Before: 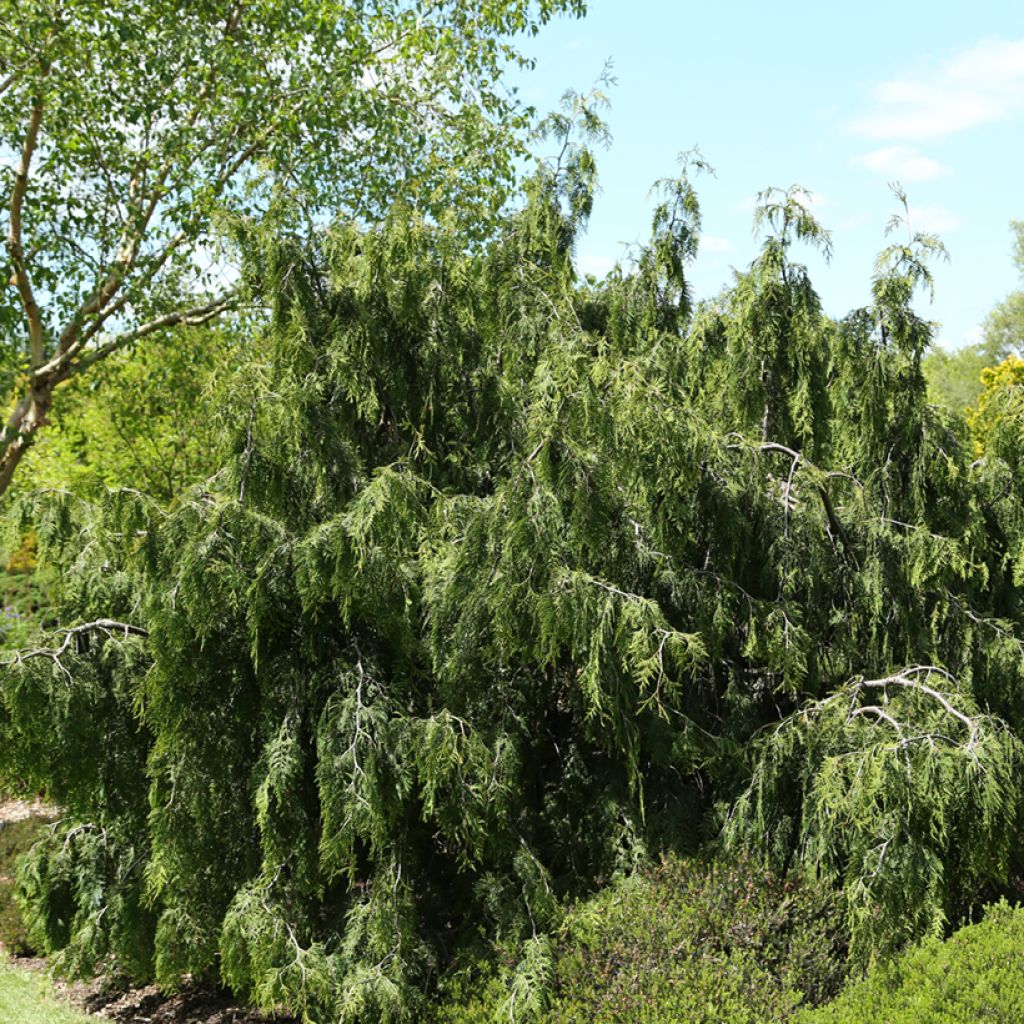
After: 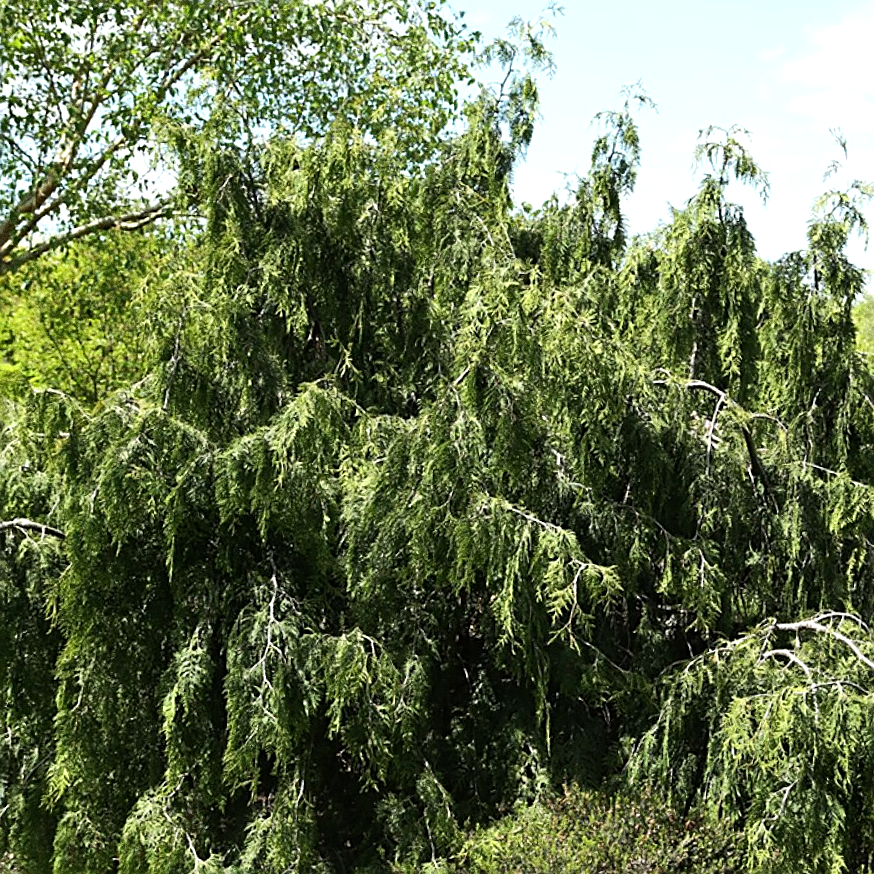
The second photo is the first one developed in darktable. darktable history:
crop and rotate: angle -3.27°, left 5.211%, top 5.211%, right 4.607%, bottom 4.607%
tone equalizer: -8 EV -0.417 EV, -7 EV -0.389 EV, -6 EV -0.333 EV, -5 EV -0.222 EV, -3 EV 0.222 EV, -2 EV 0.333 EV, -1 EV 0.389 EV, +0 EV 0.417 EV, edges refinement/feathering 500, mask exposure compensation -1.57 EV, preserve details no
sharpen: on, module defaults
grain: coarseness 0.09 ISO, strength 40%
